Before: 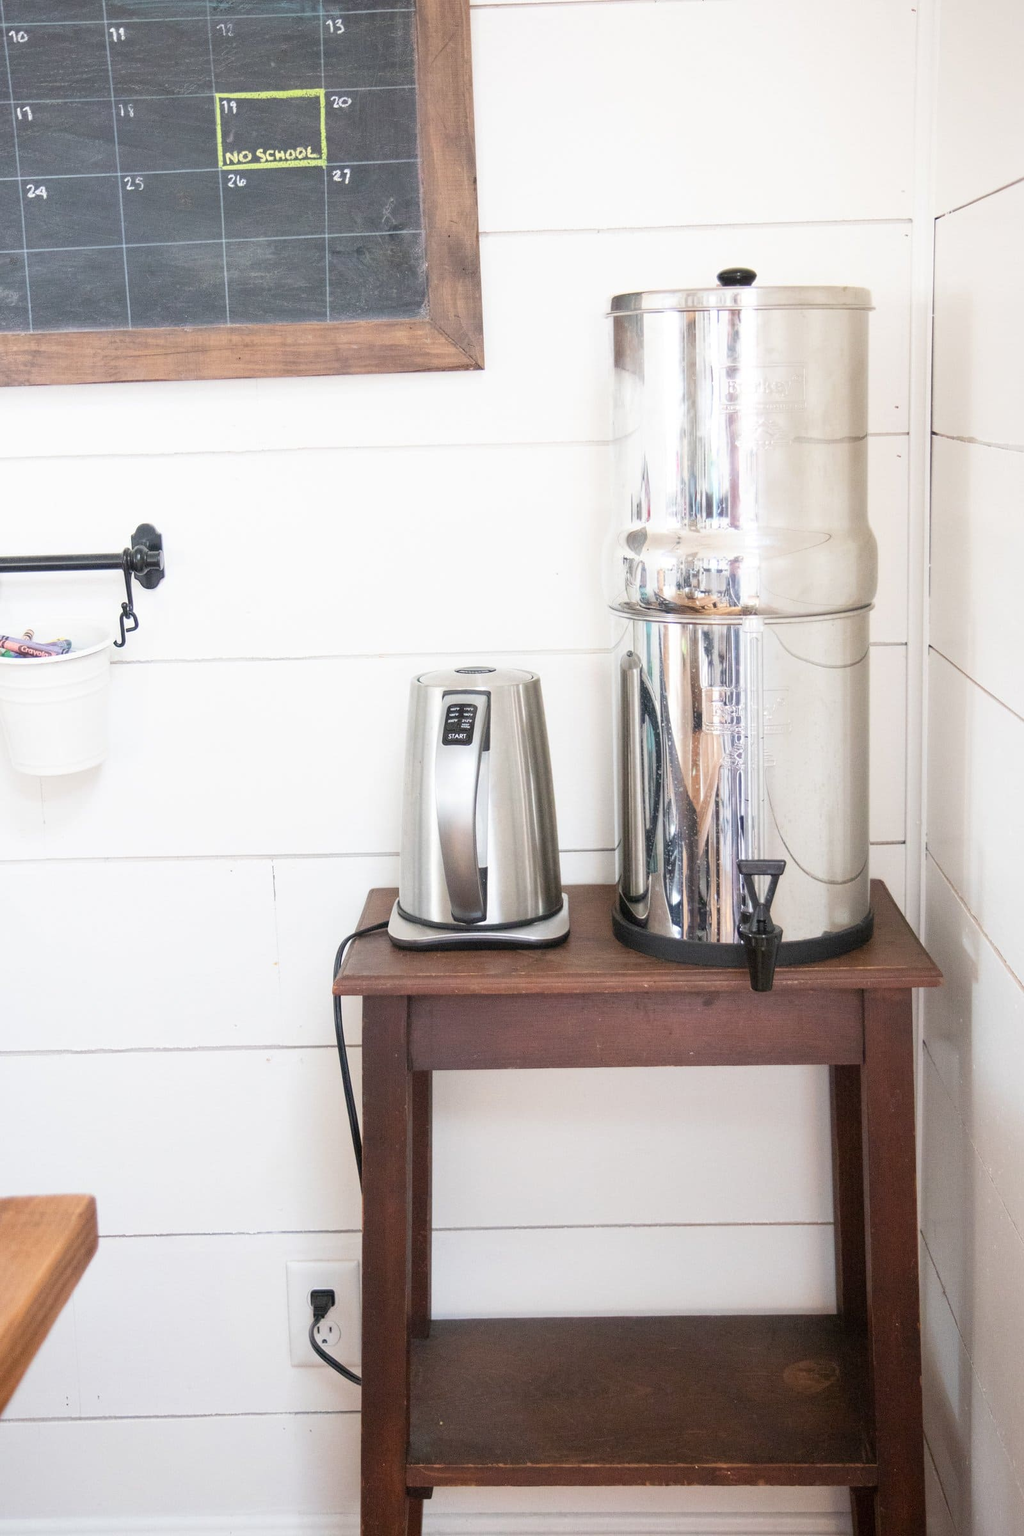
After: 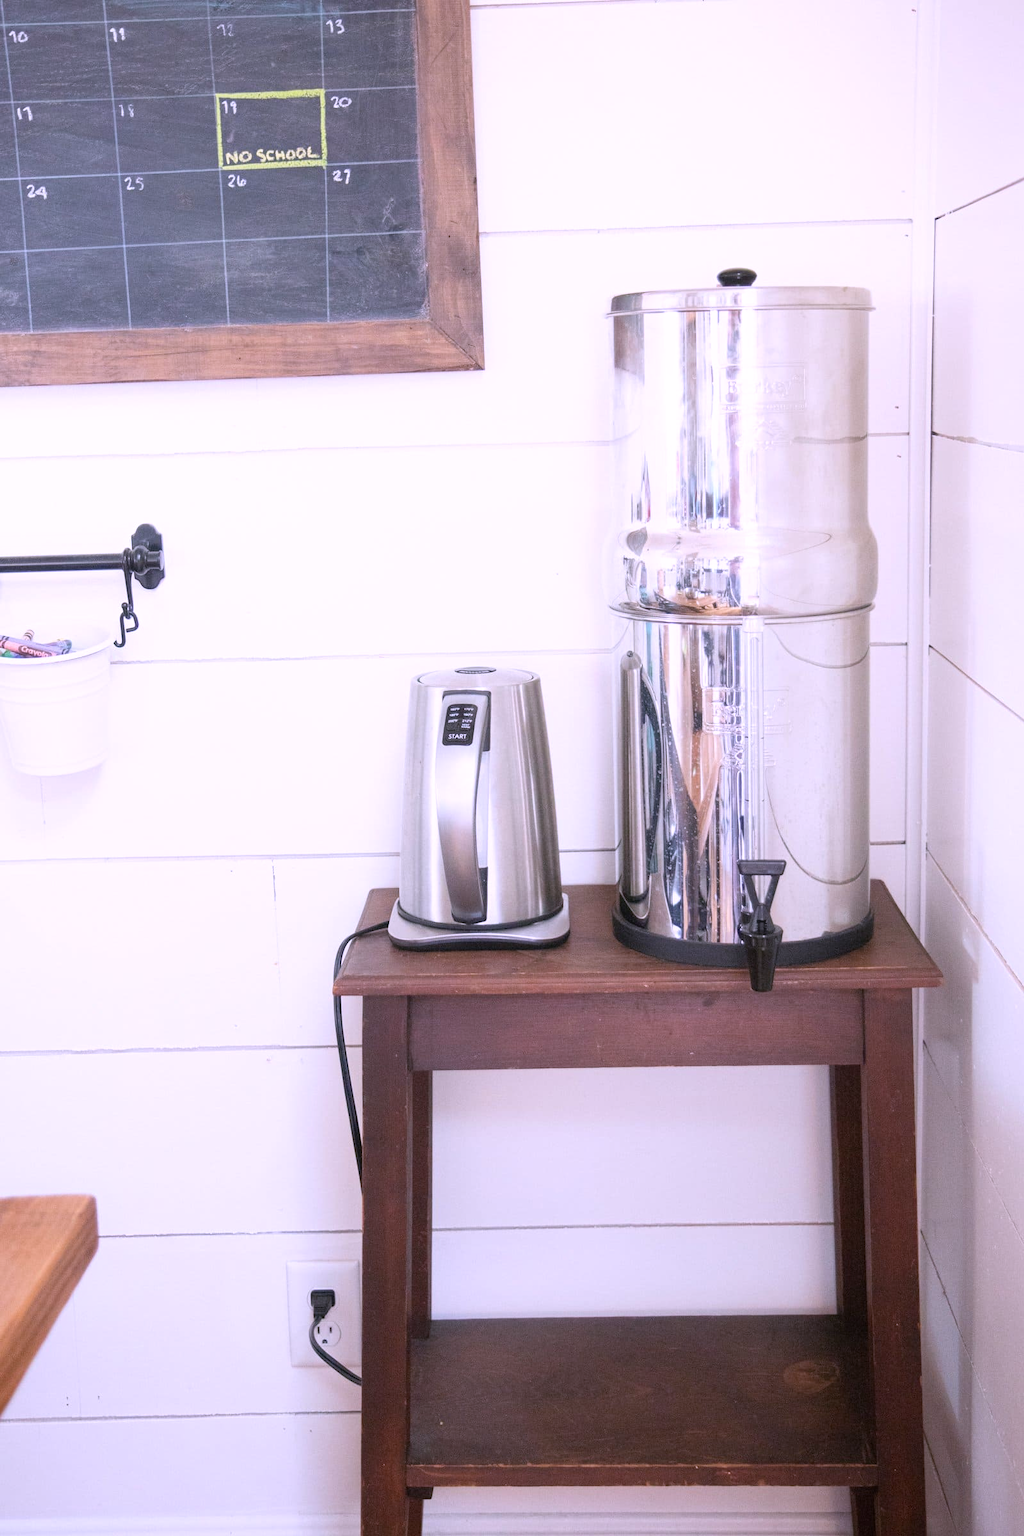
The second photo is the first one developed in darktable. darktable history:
contrast equalizer: y [[0.5, 0.5, 0.472, 0.5, 0.5, 0.5], [0.5 ×6], [0.5 ×6], [0 ×6], [0 ×6]]
white balance: red 1.042, blue 1.17
